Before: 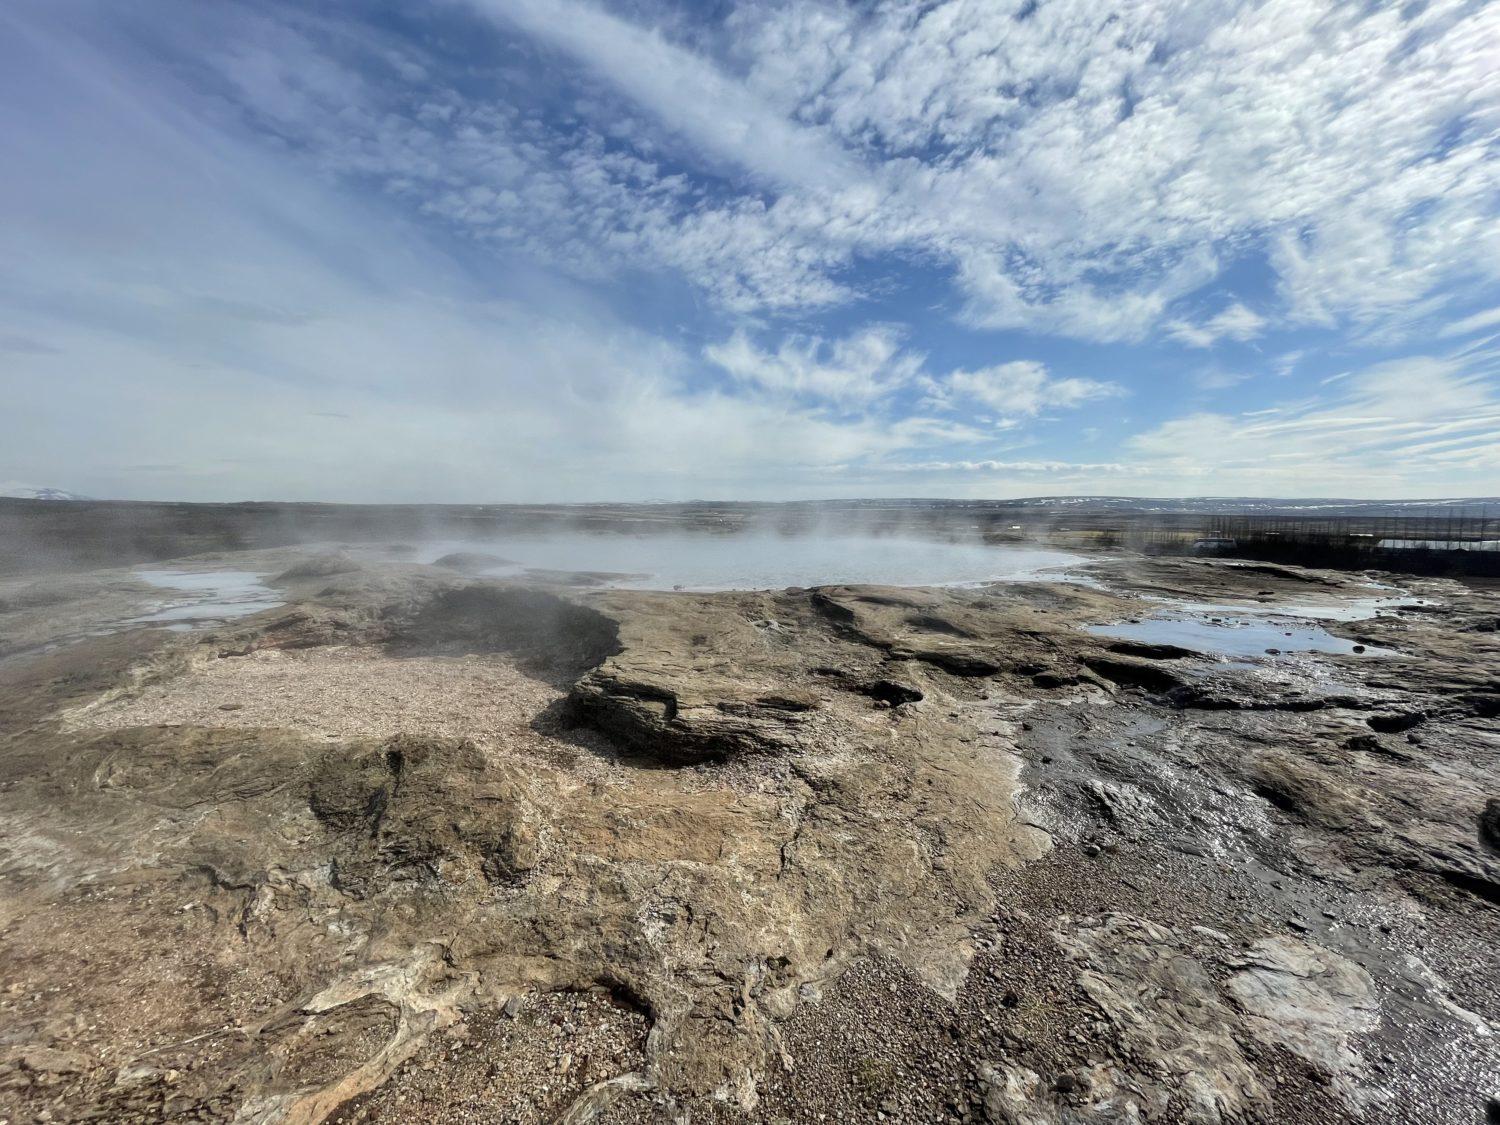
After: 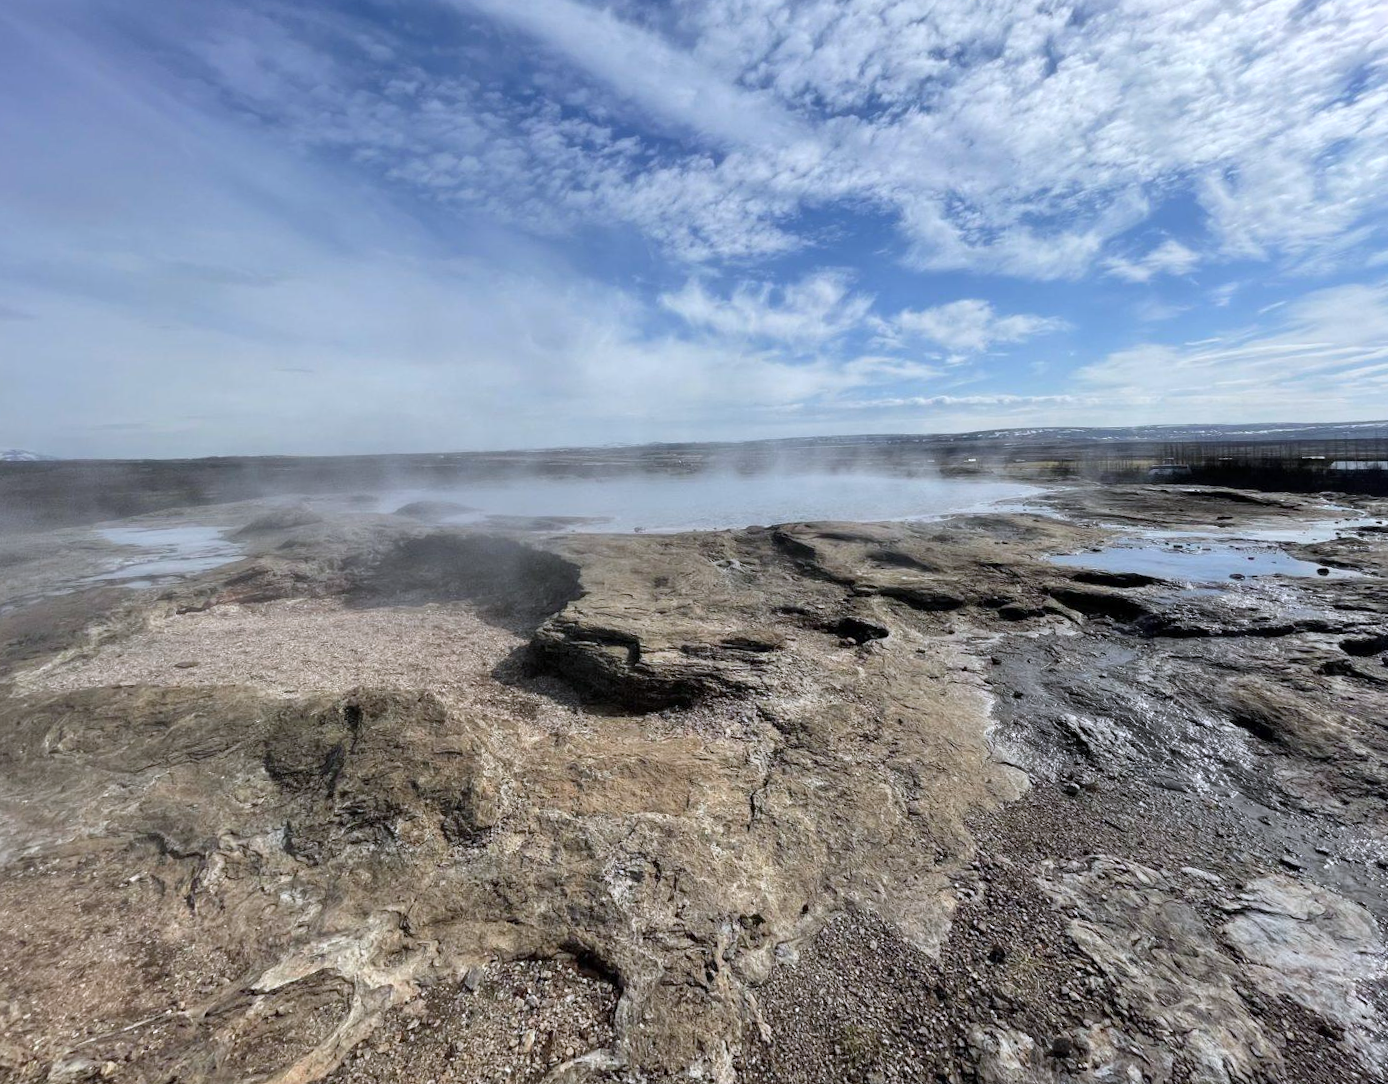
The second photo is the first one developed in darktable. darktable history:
color calibration: illuminant as shot in camera, x 0.358, y 0.373, temperature 4628.91 K
rotate and perspective: rotation -1.68°, lens shift (vertical) -0.146, crop left 0.049, crop right 0.912, crop top 0.032, crop bottom 0.96
